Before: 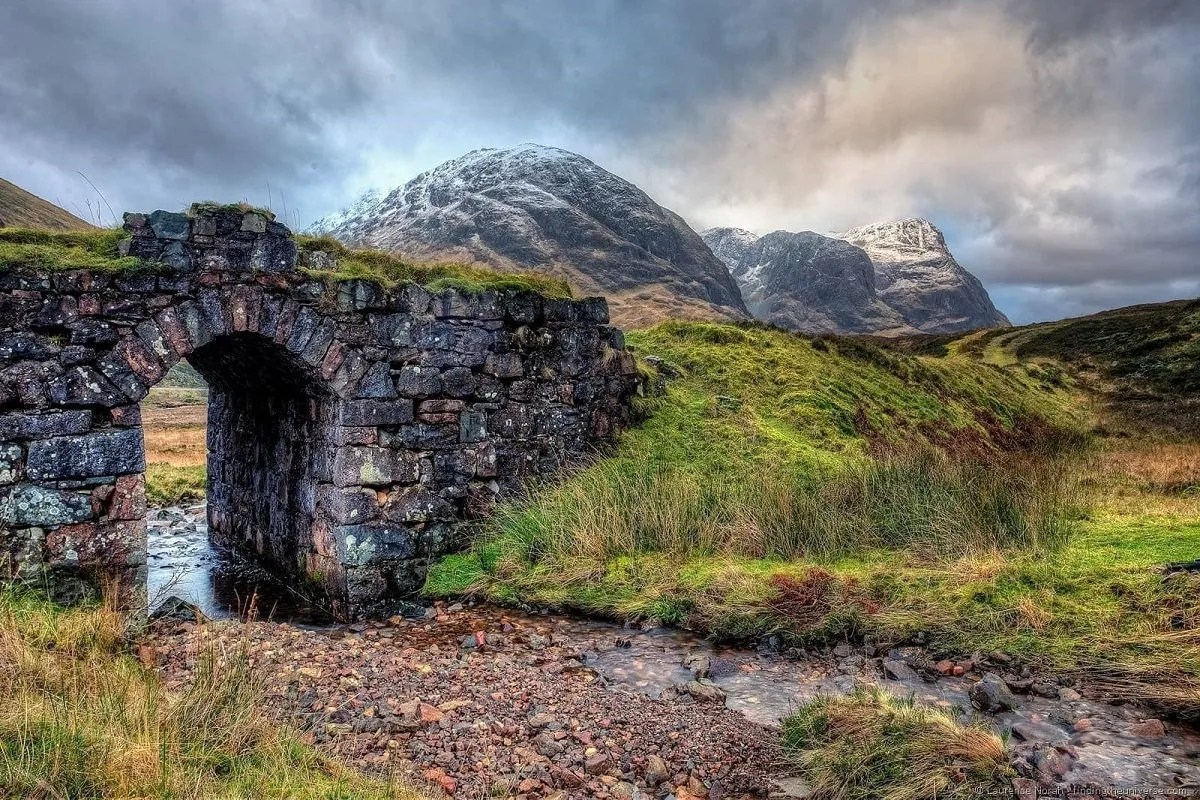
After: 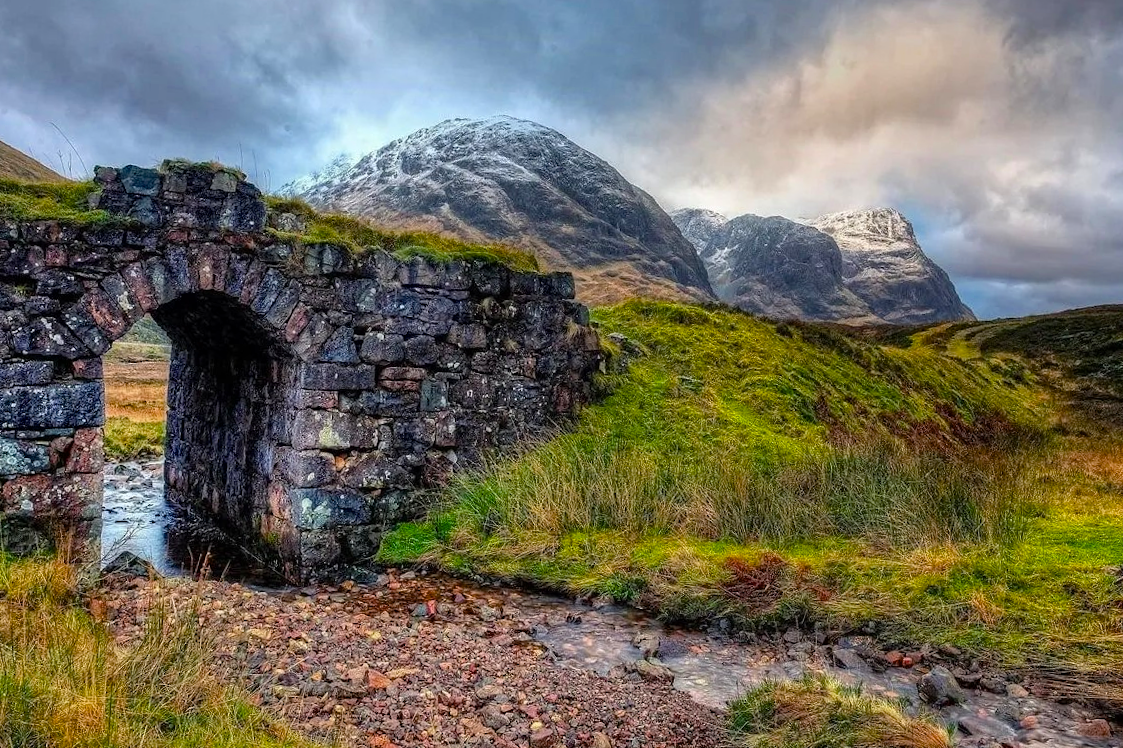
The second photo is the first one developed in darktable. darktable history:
color balance rgb: perceptual saturation grading › global saturation 24.876%, saturation formula JzAzBz (2021)
crop and rotate: angle -2.66°
